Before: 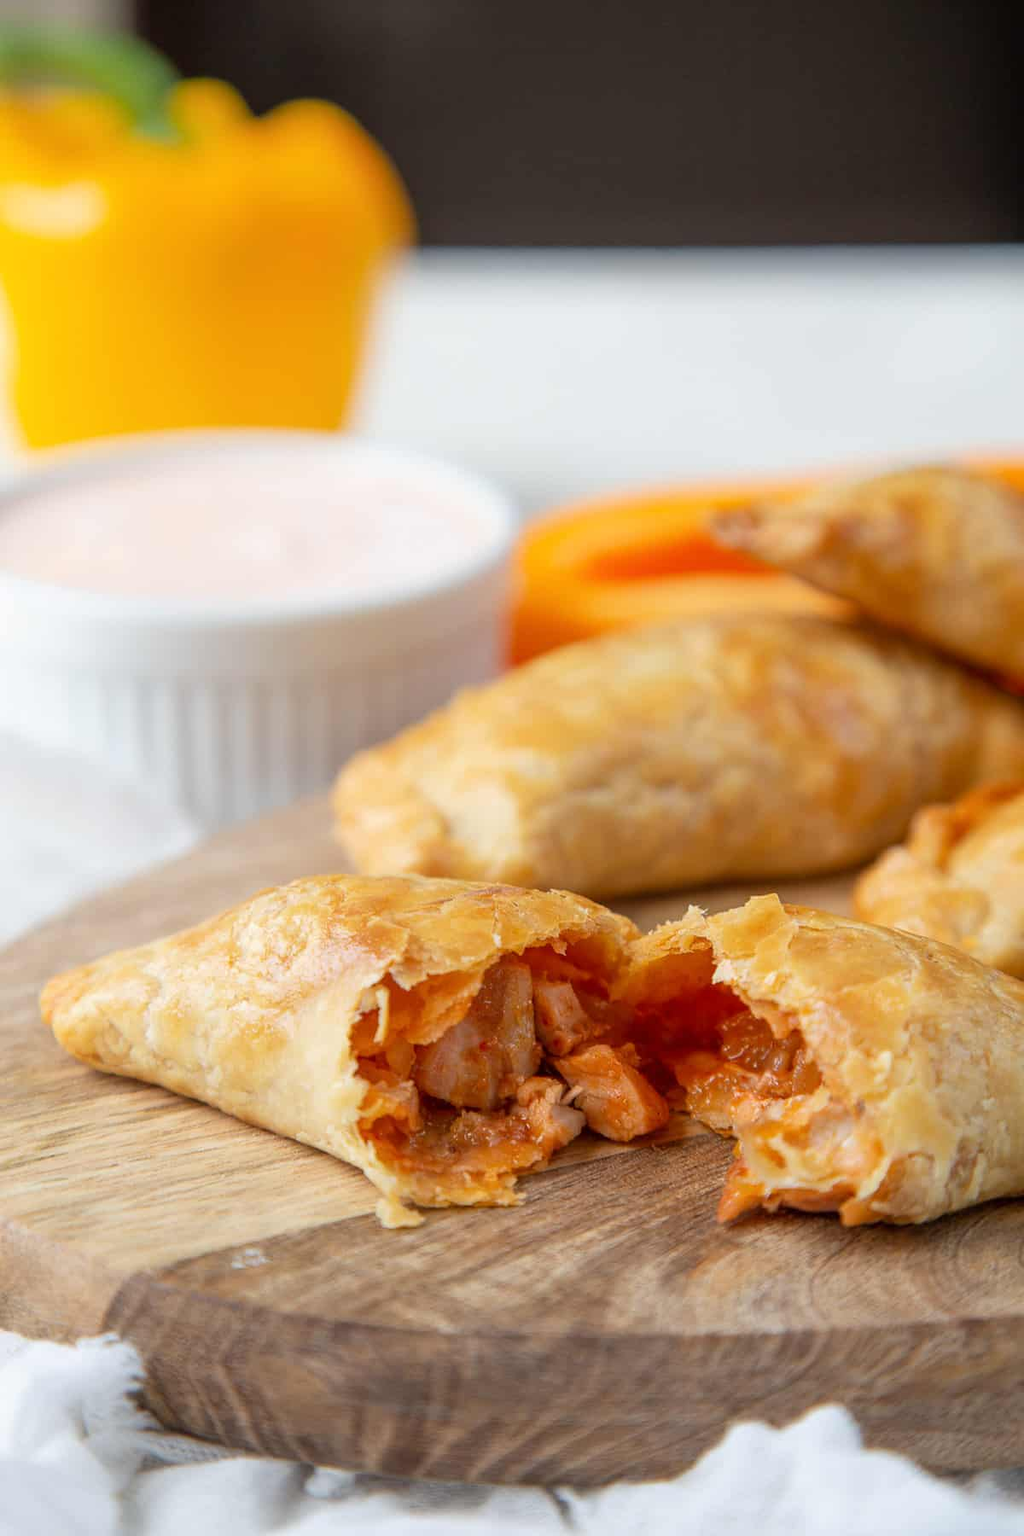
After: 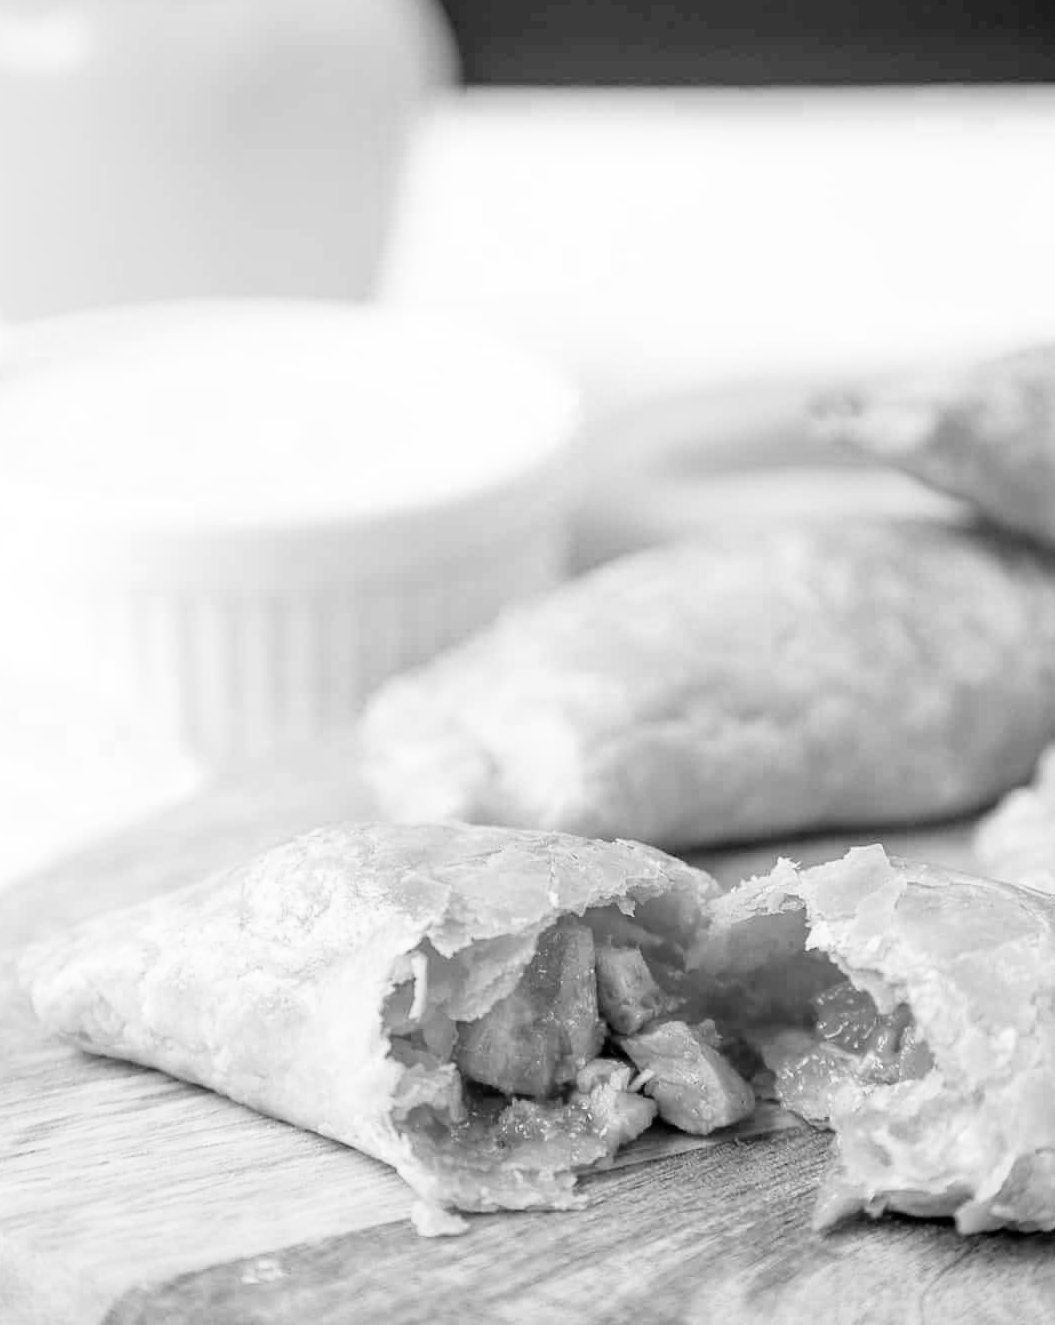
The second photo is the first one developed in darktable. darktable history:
exposure: black level correction 0, exposure 1 EV, compensate exposure bias true, compensate highlight preservation false
filmic rgb: black relative exposure -5 EV, white relative exposure 3.5 EV, hardness 3.19, contrast 1.2, highlights saturation mix -50%
monochrome: a -3.63, b -0.465
color zones: curves: ch0 [(0, 0.613) (0.01, 0.613) (0.245, 0.448) (0.498, 0.529) (0.642, 0.665) (0.879, 0.777) (0.99, 0.613)]; ch1 [(0, 0.035) (0.121, 0.189) (0.259, 0.197) (0.415, 0.061) (0.589, 0.022) (0.732, 0.022) (0.857, 0.026) (0.991, 0.053)]
crop and rotate: left 2.425%, top 11.305%, right 9.6%, bottom 15.08%
rotate and perspective: crop left 0, crop top 0
